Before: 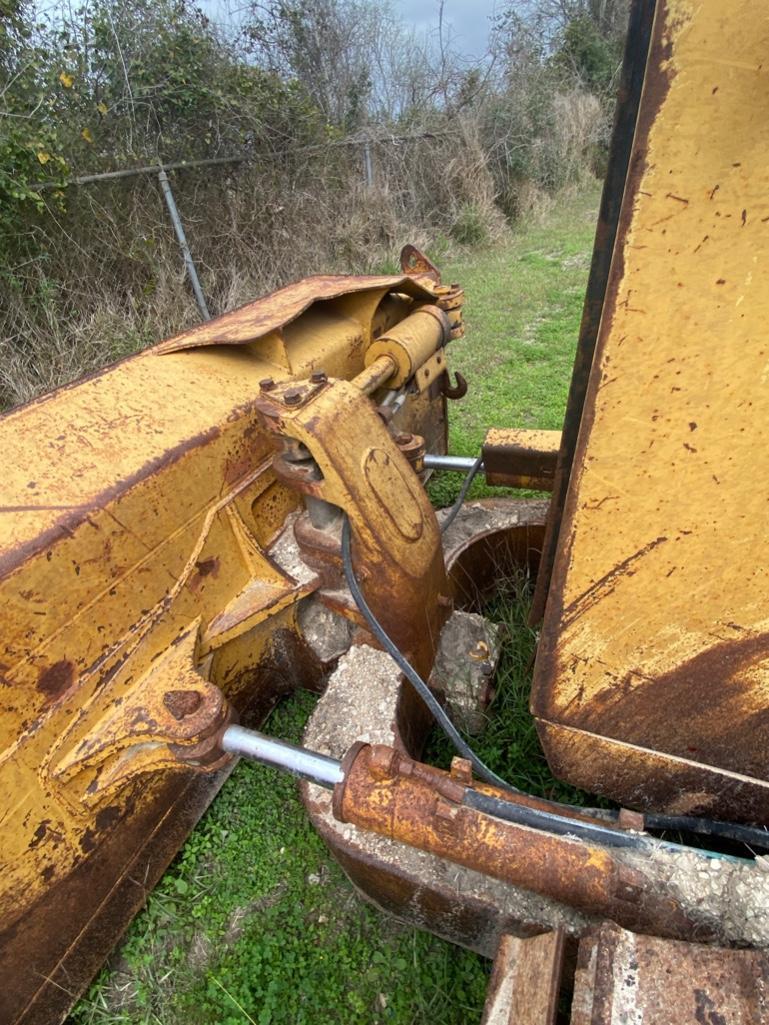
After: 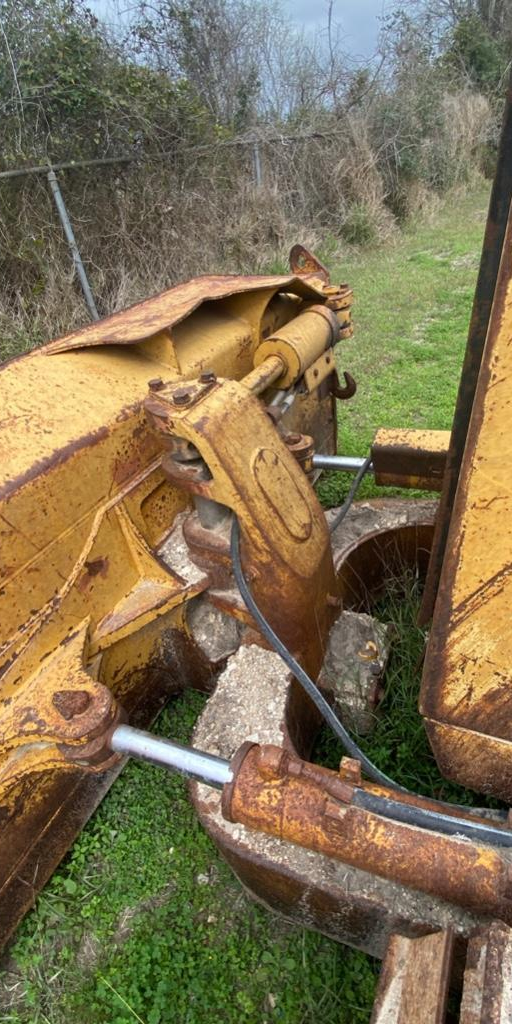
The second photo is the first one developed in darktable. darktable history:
crop and rotate: left 14.473%, right 18.824%
